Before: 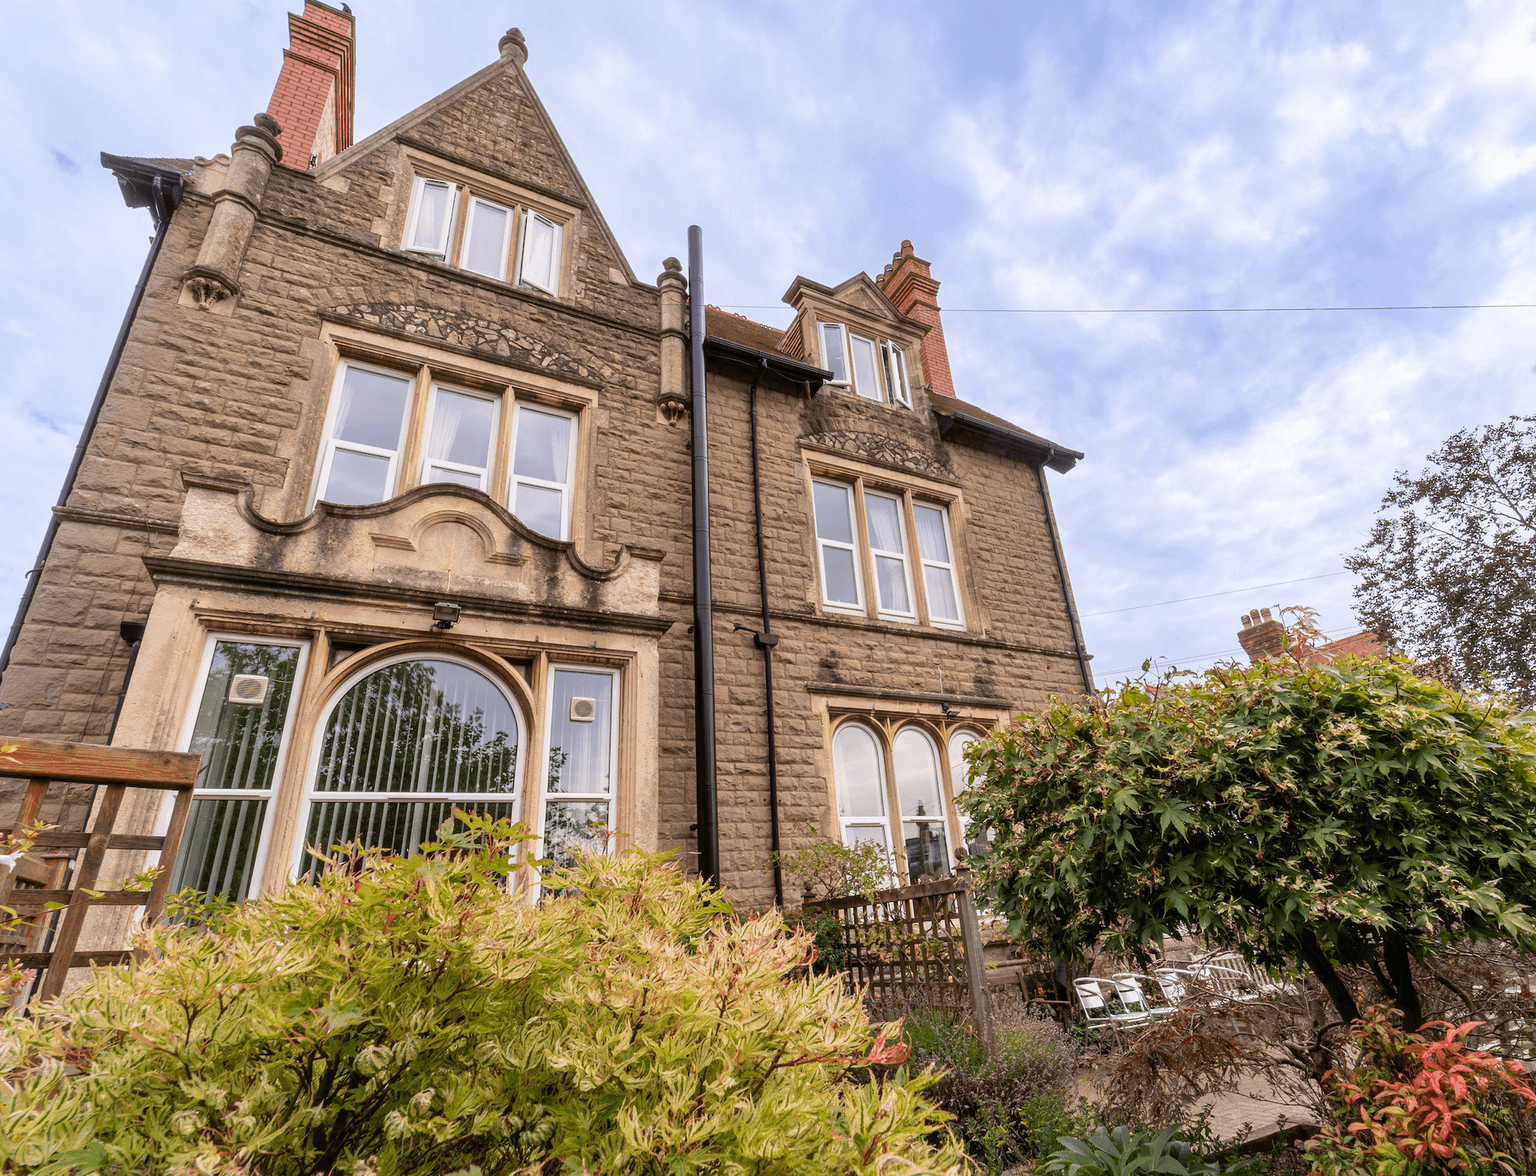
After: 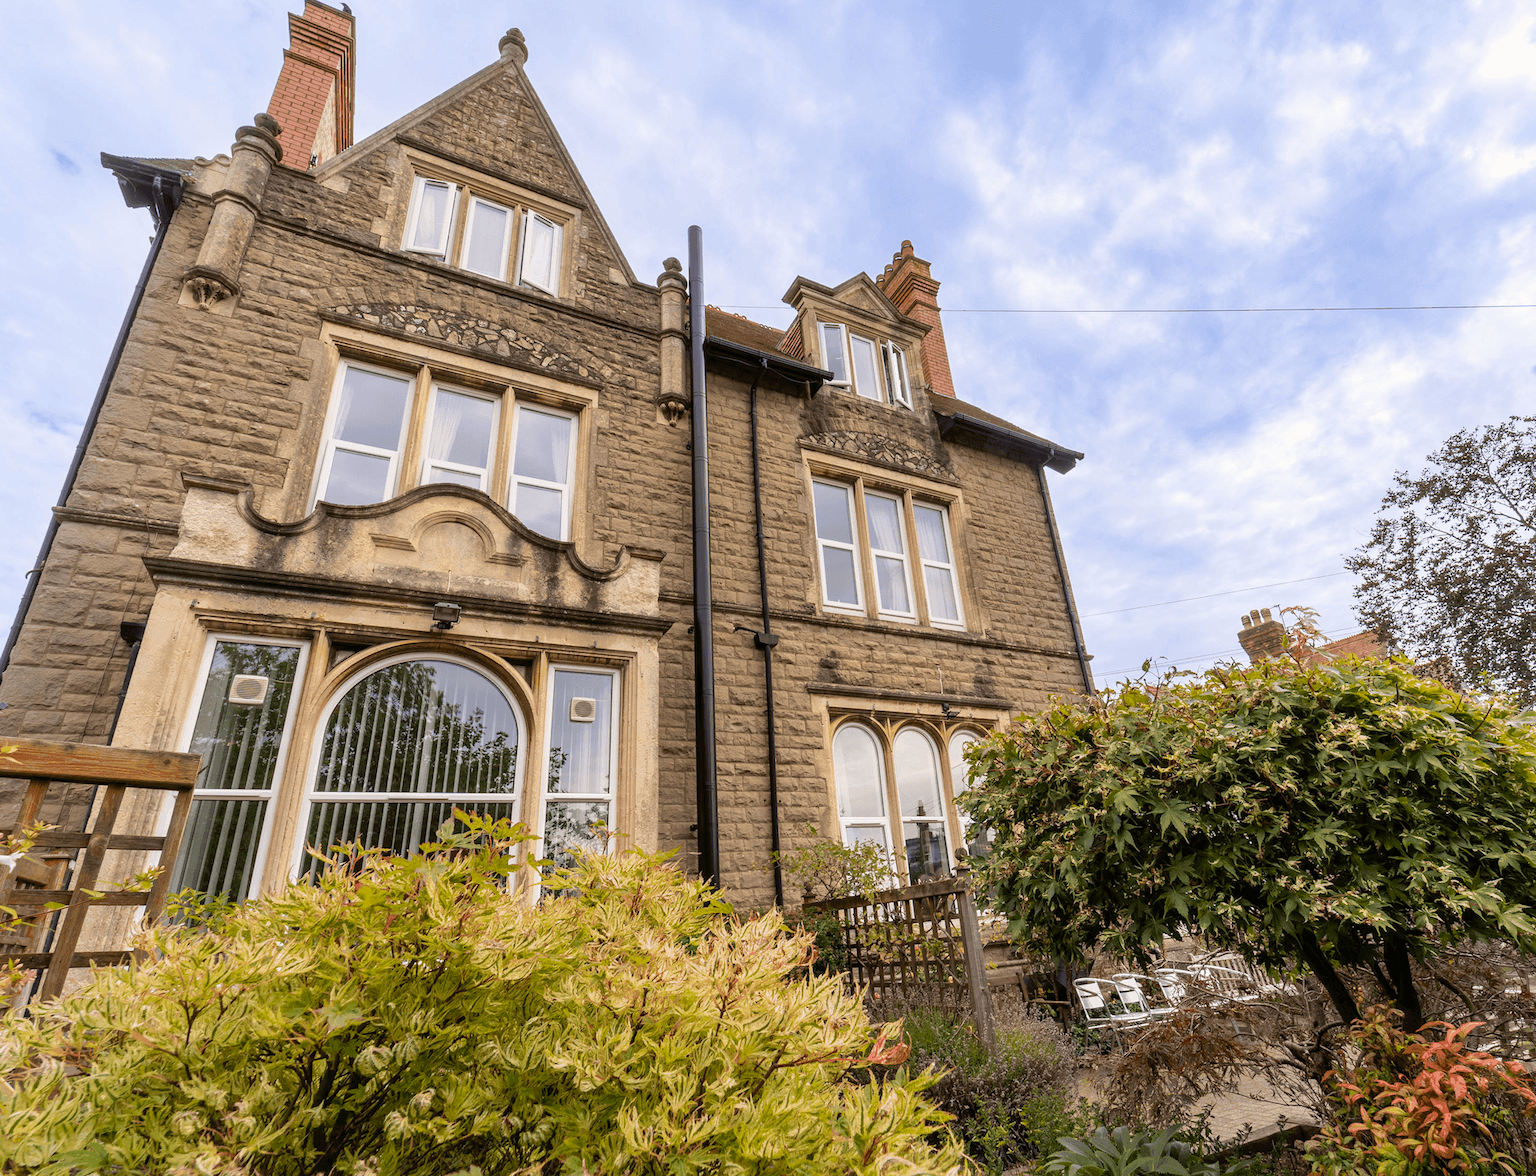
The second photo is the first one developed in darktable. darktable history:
color contrast: green-magenta contrast 0.8, blue-yellow contrast 1.1, unbound 0
white balance: red 1.009, blue 0.985
